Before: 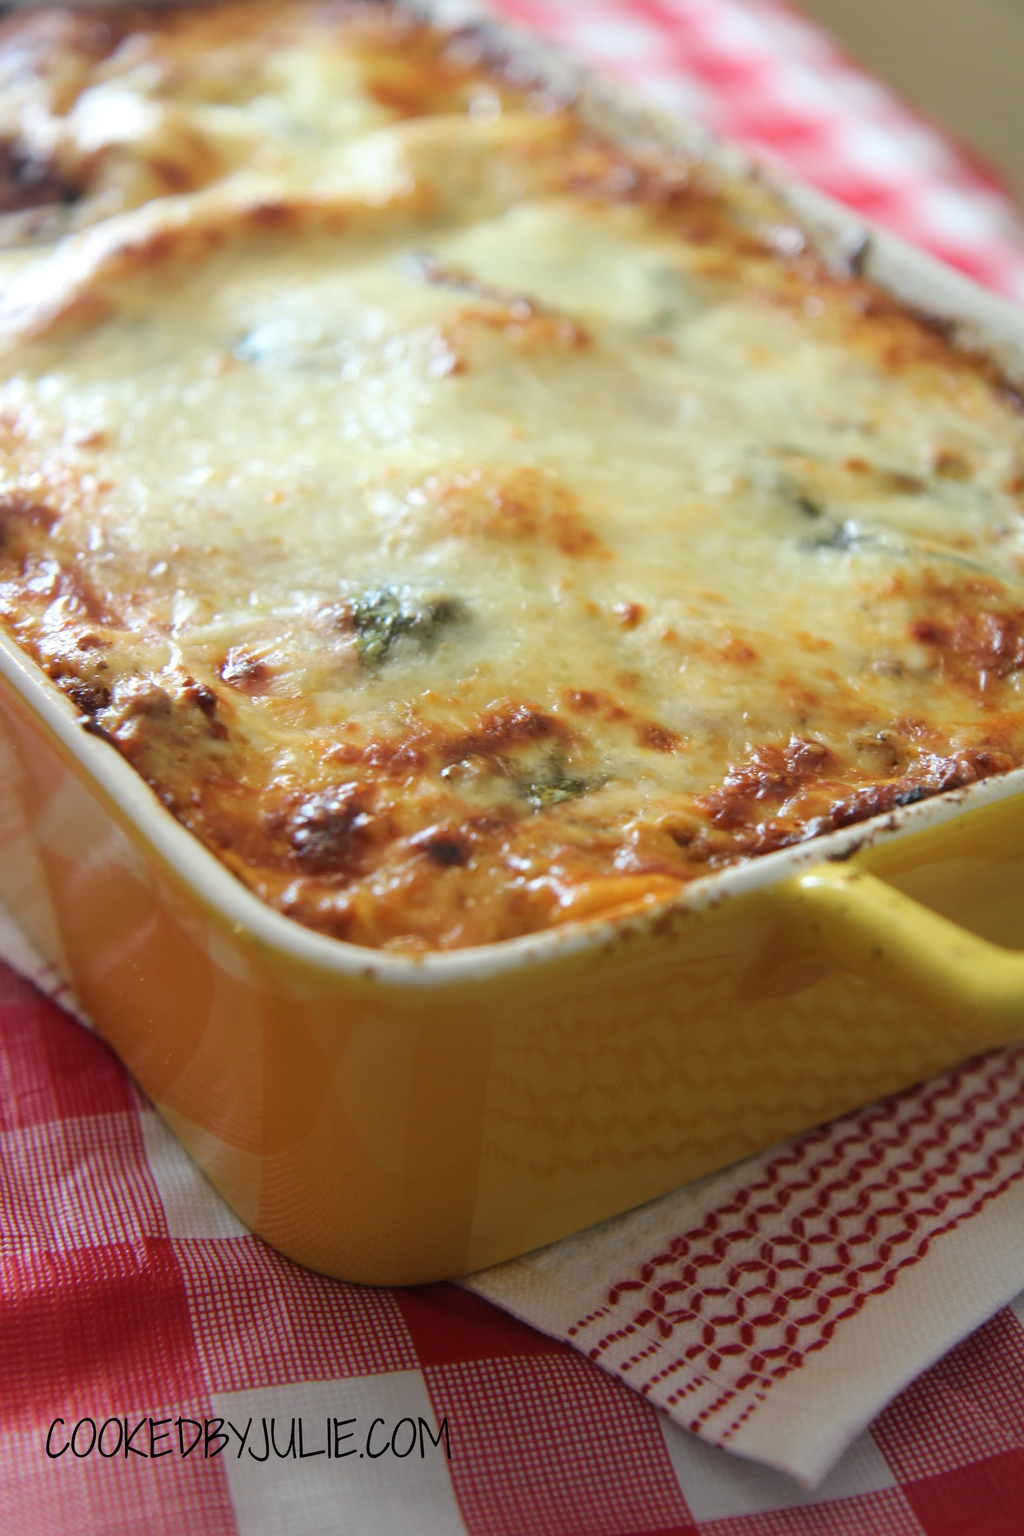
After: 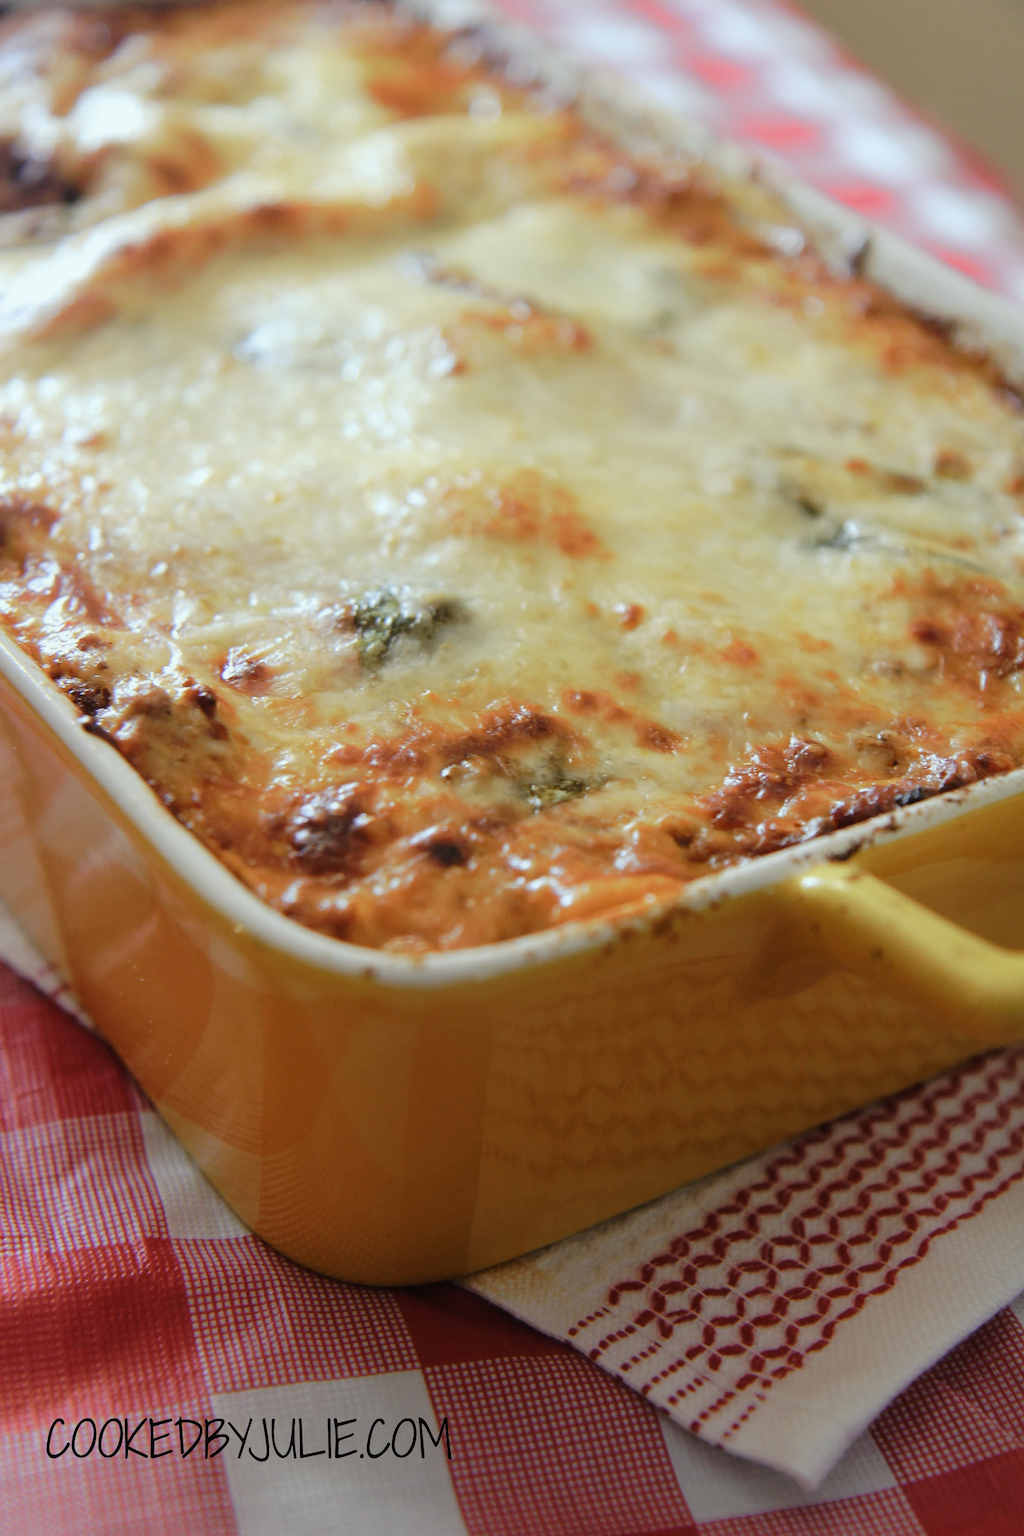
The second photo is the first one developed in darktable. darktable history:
tone curve: curves: ch0 [(0, 0) (0.003, 0.008) (0.011, 0.01) (0.025, 0.012) (0.044, 0.023) (0.069, 0.033) (0.1, 0.046) (0.136, 0.075) (0.177, 0.116) (0.224, 0.171) (0.277, 0.235) (0.335, 0.312) (0.399, 0.397) (0.468, 0.466) (0.543, 0.54) (0.623, 0.62) (0.709, 0.701) (0.801, 0.782) (0.898, 0.877) (1, 1)], preserve colors none
color look up table: target L [73.44, 92.12, 85.28, 81.73, 61.02, 64.39, 72.19, 69.07, 65.48, 58.61, 51.54, 42.56, 42.4, 13.19, 201.38, 75.74, 54.6, 66.88, 60.35, 61.55, 63.71, 47.83, 40.37, 42.64, 24.14, 27.35, 15.42, 94.51, 76.51, 74.99, 68.63, 63.99, 63.15, 51.15, 54.58, 53.61, 49.41, 35.73, 35.76, 36.3, 33.17, 31.03, 12.36, 4.768, 86.5, 86.45, 66.26, 59, 28.56], target a [-5.622, -8.2, -32.96, -12.66, -54.6, -15.45, -51.22, -57.36, -23.81, -14.13, 7.15, -25.18, -33.29, -12.66, 0, 1.639, 23.73, 38.34, 27.36, 16.65, 55.1, 50.71, 31.53, 52.13, 12.46, 33.76, 22.62, -2.348, 13.9, 23.55, 12.8, -0.318, 24.55, 55.81, 55.02, 19.67, 55.09, 0.484, 27.43, 41.15, 19.02, 29.83, 19.35, 5.292, -46.71, -15.28, -3.948, -21.11, -3.713], target b [48.55, 9.738, 27.87, 43.81, 44, 46.96, 19.24, 38.17, 40.83, 14.62, 41.36, 35.05, 23.44, 16.2, -0.001, 46.08, 42.73, 33.73, 49.7, 15.19, -0.078, 5.73, 38.27, 36.43, 27.79, 23.18, 10.06, -8.099, -10.75, -30.9, -24.65, 1.068, -44.96, -44.41, -25.42, -80.41, -65.9, 0.596, -17.64, -42.76, -56.11, -72.31, -34.16, -11.01, -1.642, -11.15, -47.65, -27.1, -21.1], num patches 49
